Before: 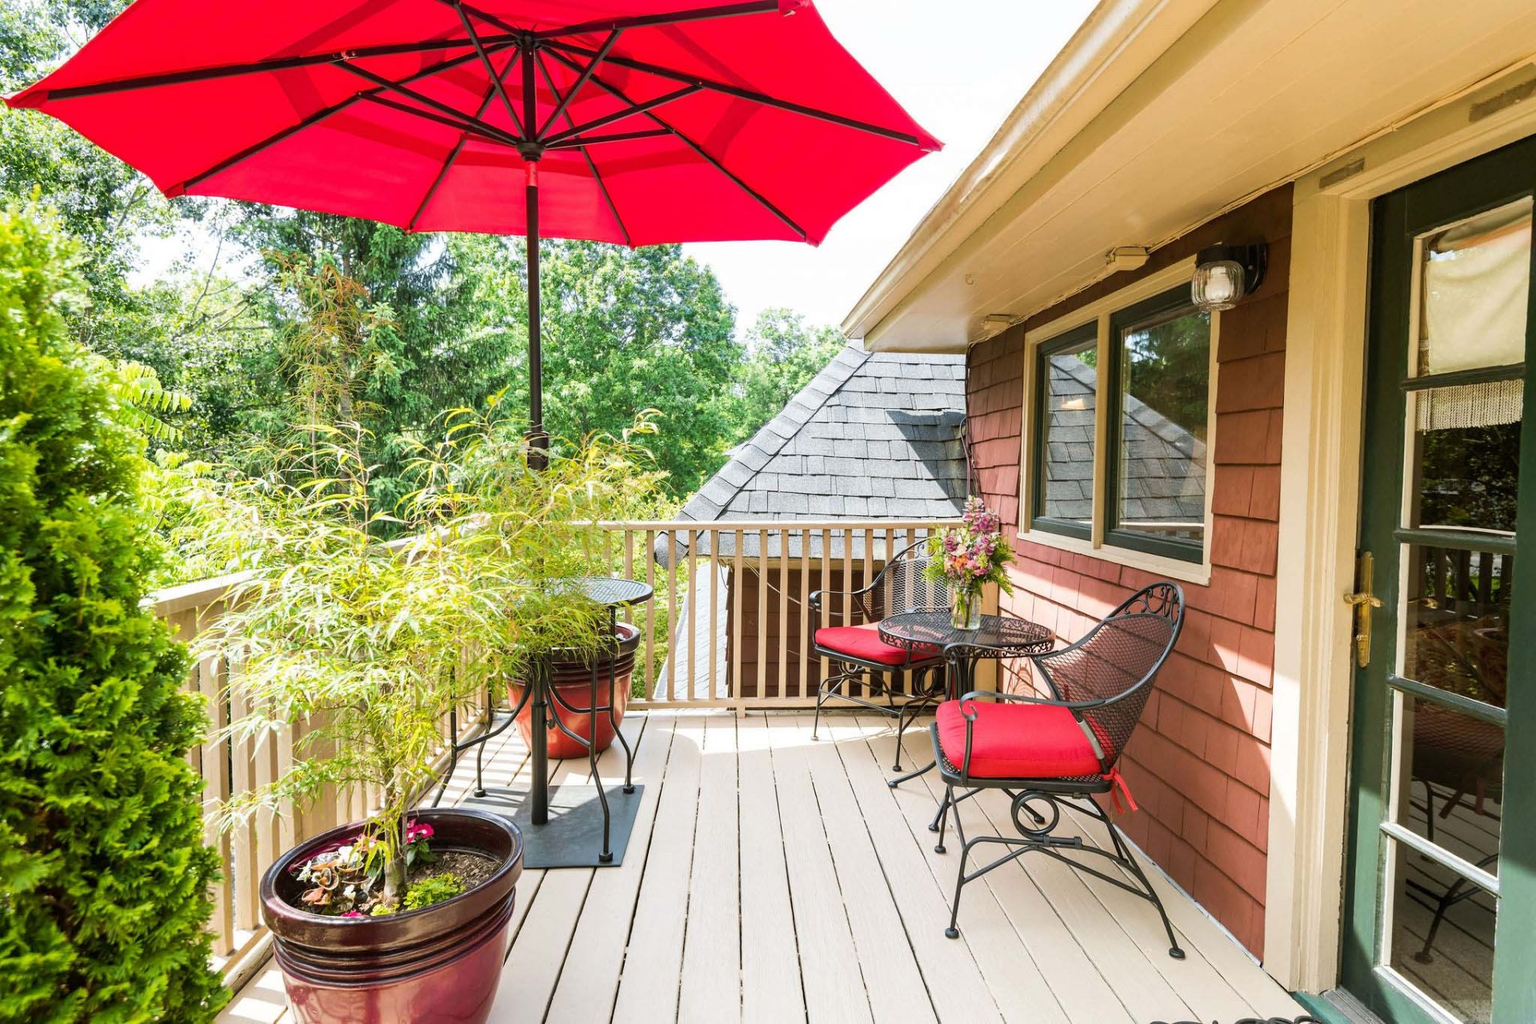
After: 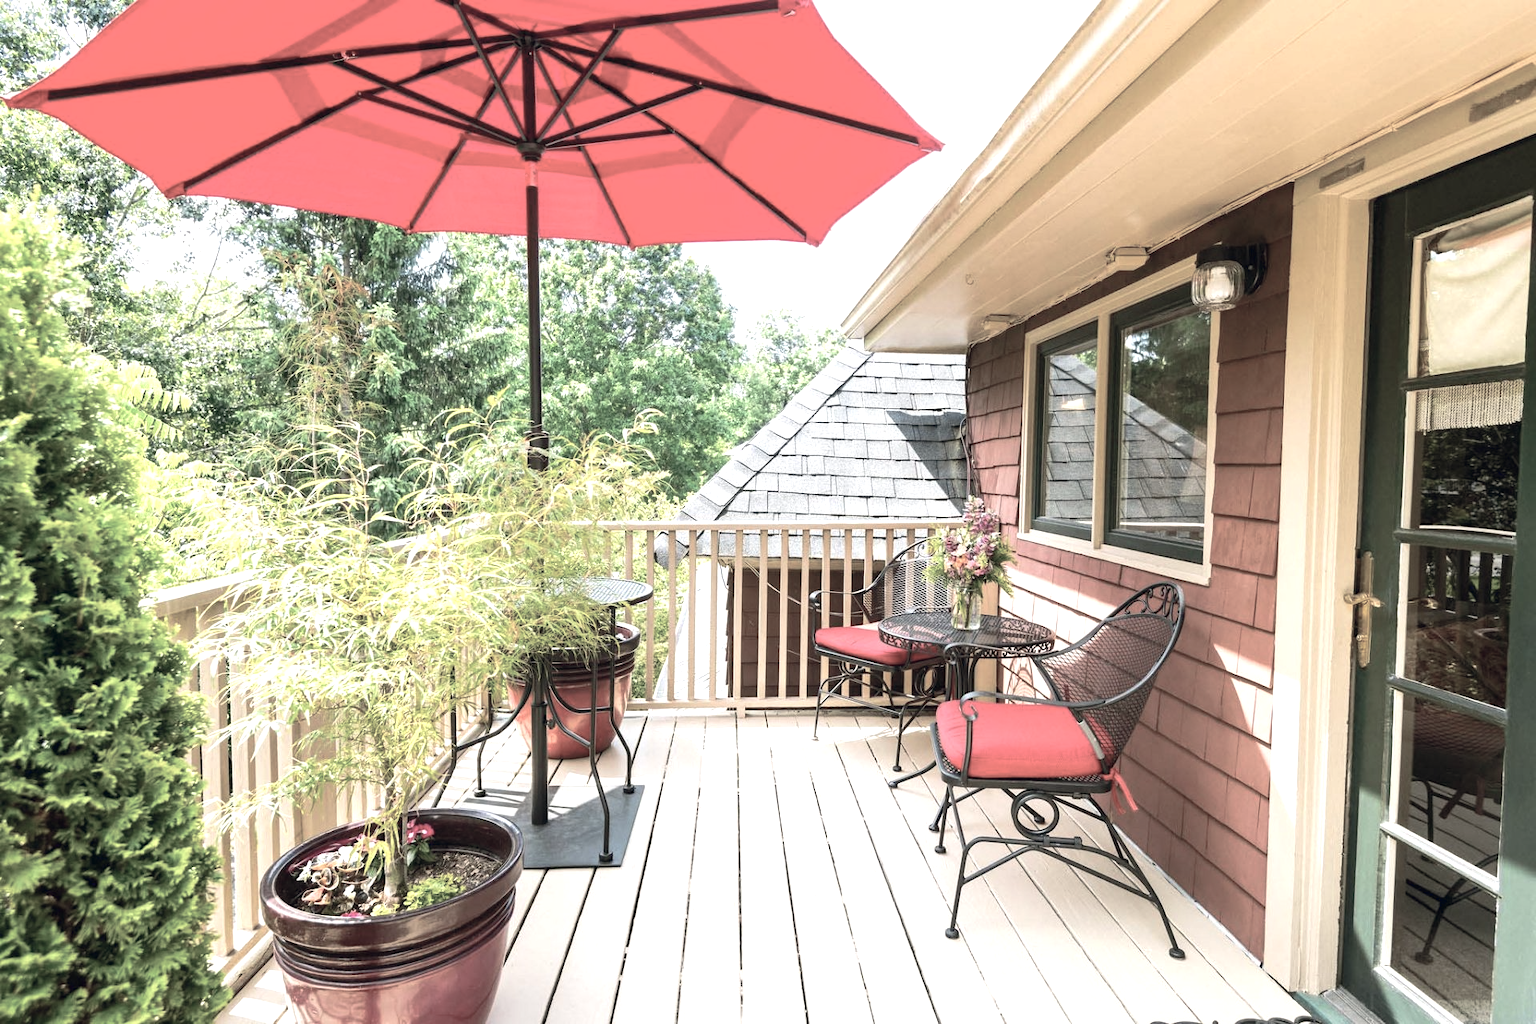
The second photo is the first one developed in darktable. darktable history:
exposure: black level correction 0, exposure 0.498 EV, compensate highlight preservation false
color balance rgb: highlights gain › luminance 0.963%, highlights gain › chroma 0.452%, highlights gain › hue 42.74°, global offset › chroma 0.061%, global offset › hue 253.25°, perceptual saturation grading › global saturation -28.565%, perceptual saturation grading › highlights -20.11%, perceptual saturation grading › mid-tones -23.967%, perceptual saturation grading › shadows -23.16%, global vibrance 20%
